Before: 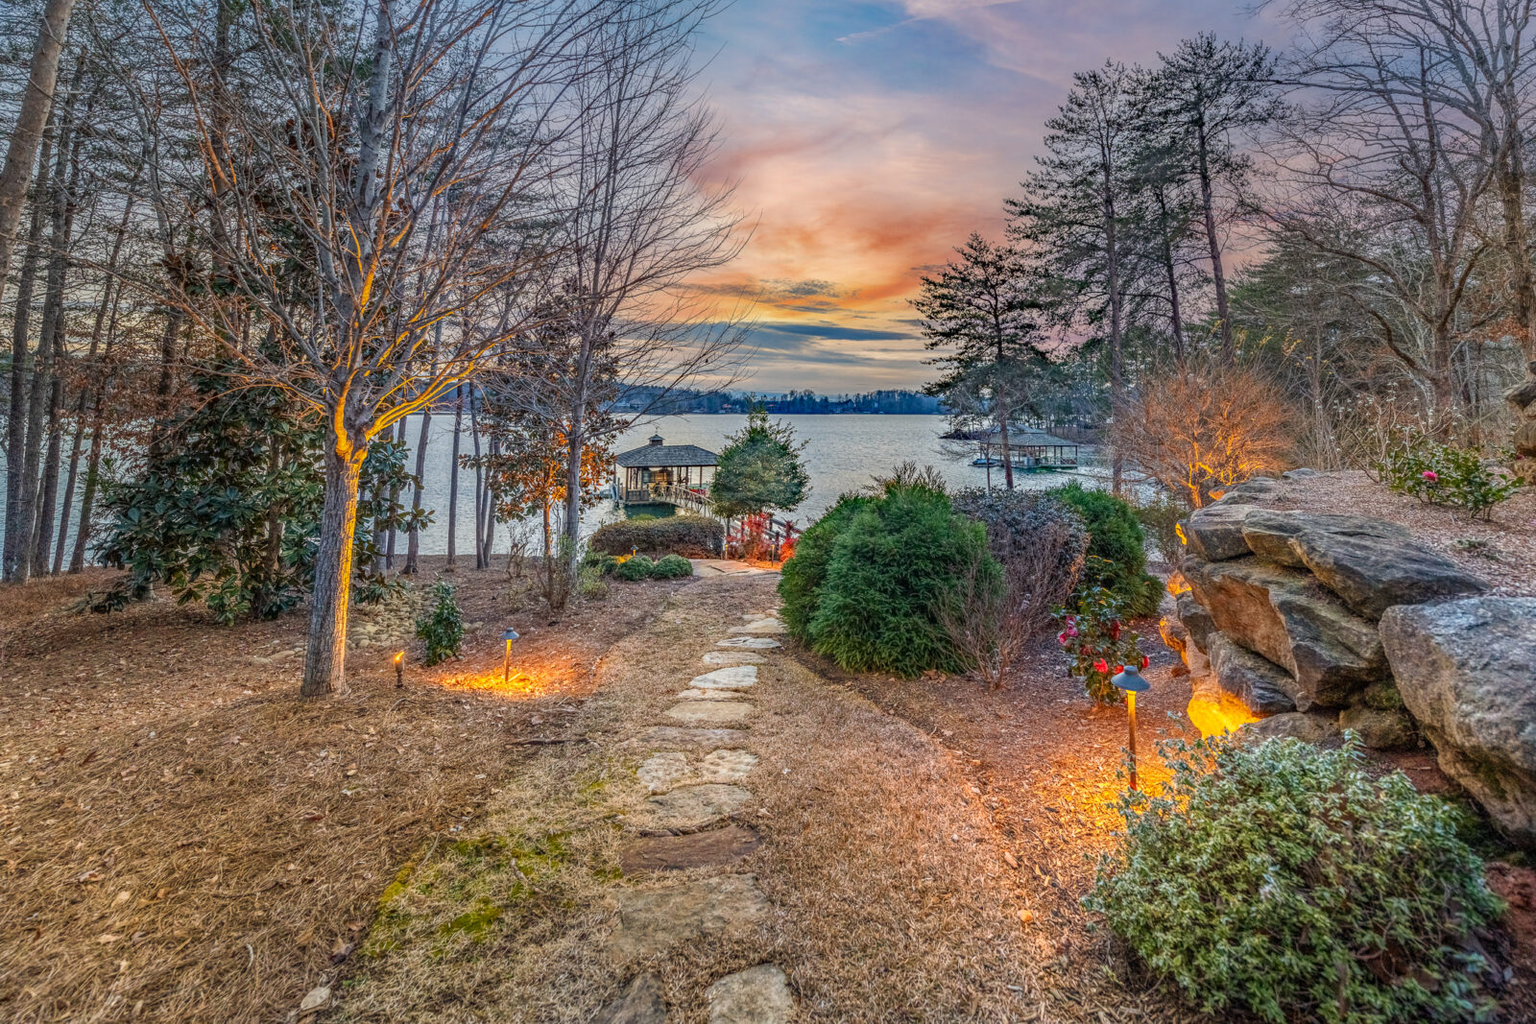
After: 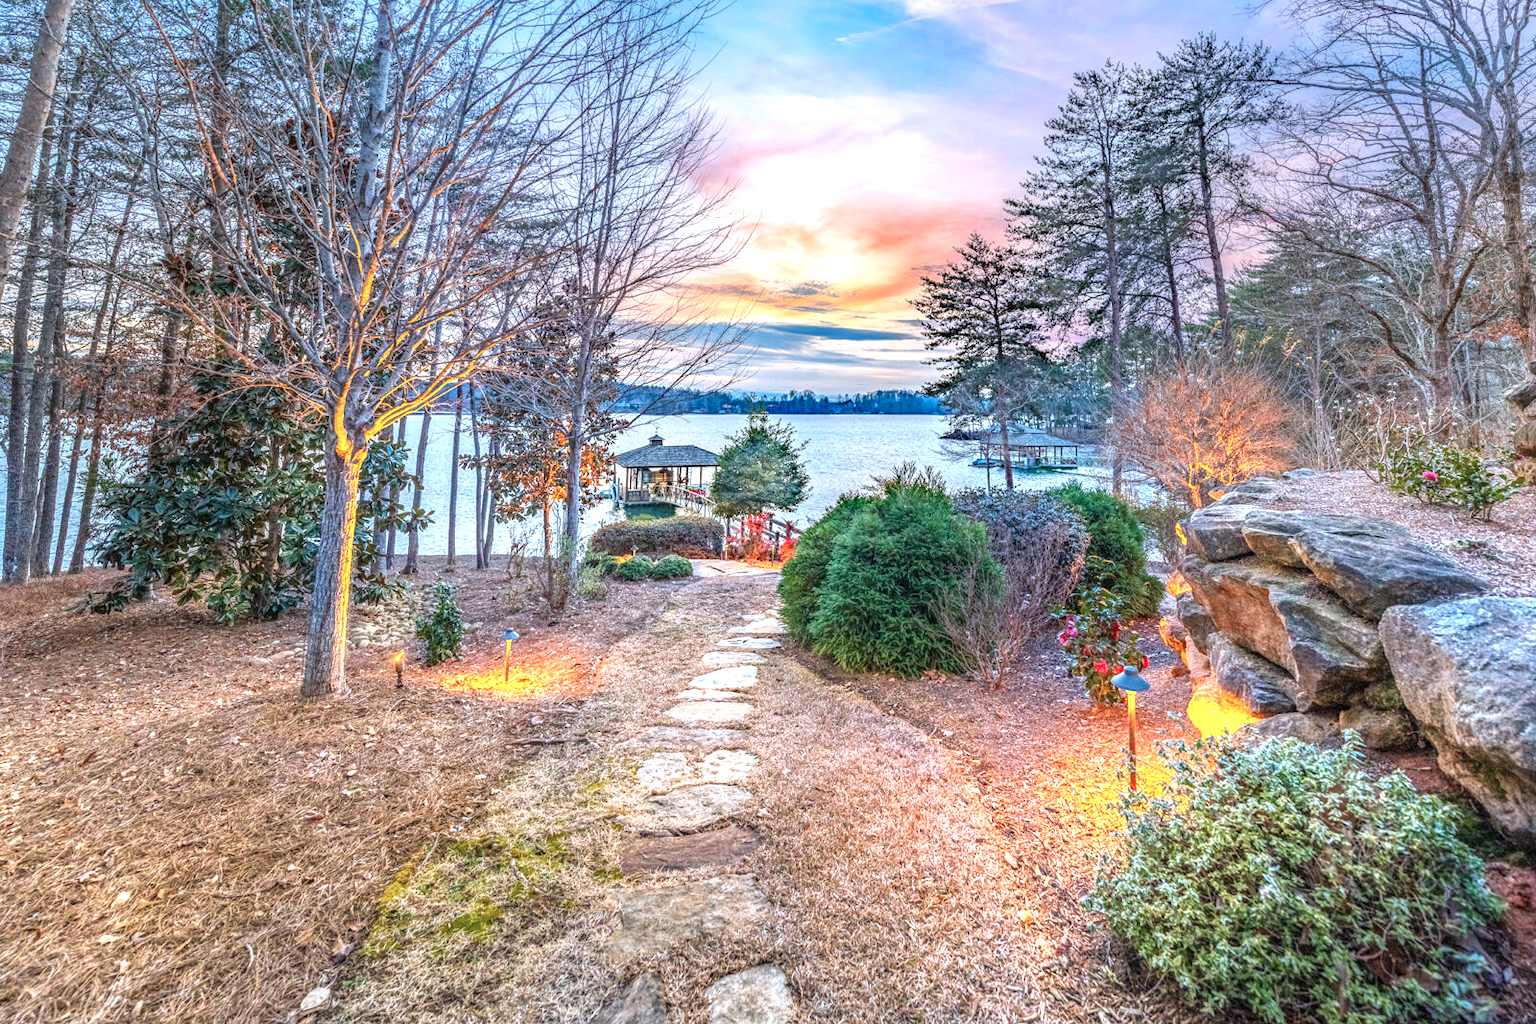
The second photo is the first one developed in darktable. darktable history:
color correction: highlights a* -1.97, highlights b* -18.13
exposure: black level correction 0, exposure 1.101 EV, compensate highlight preservation false
